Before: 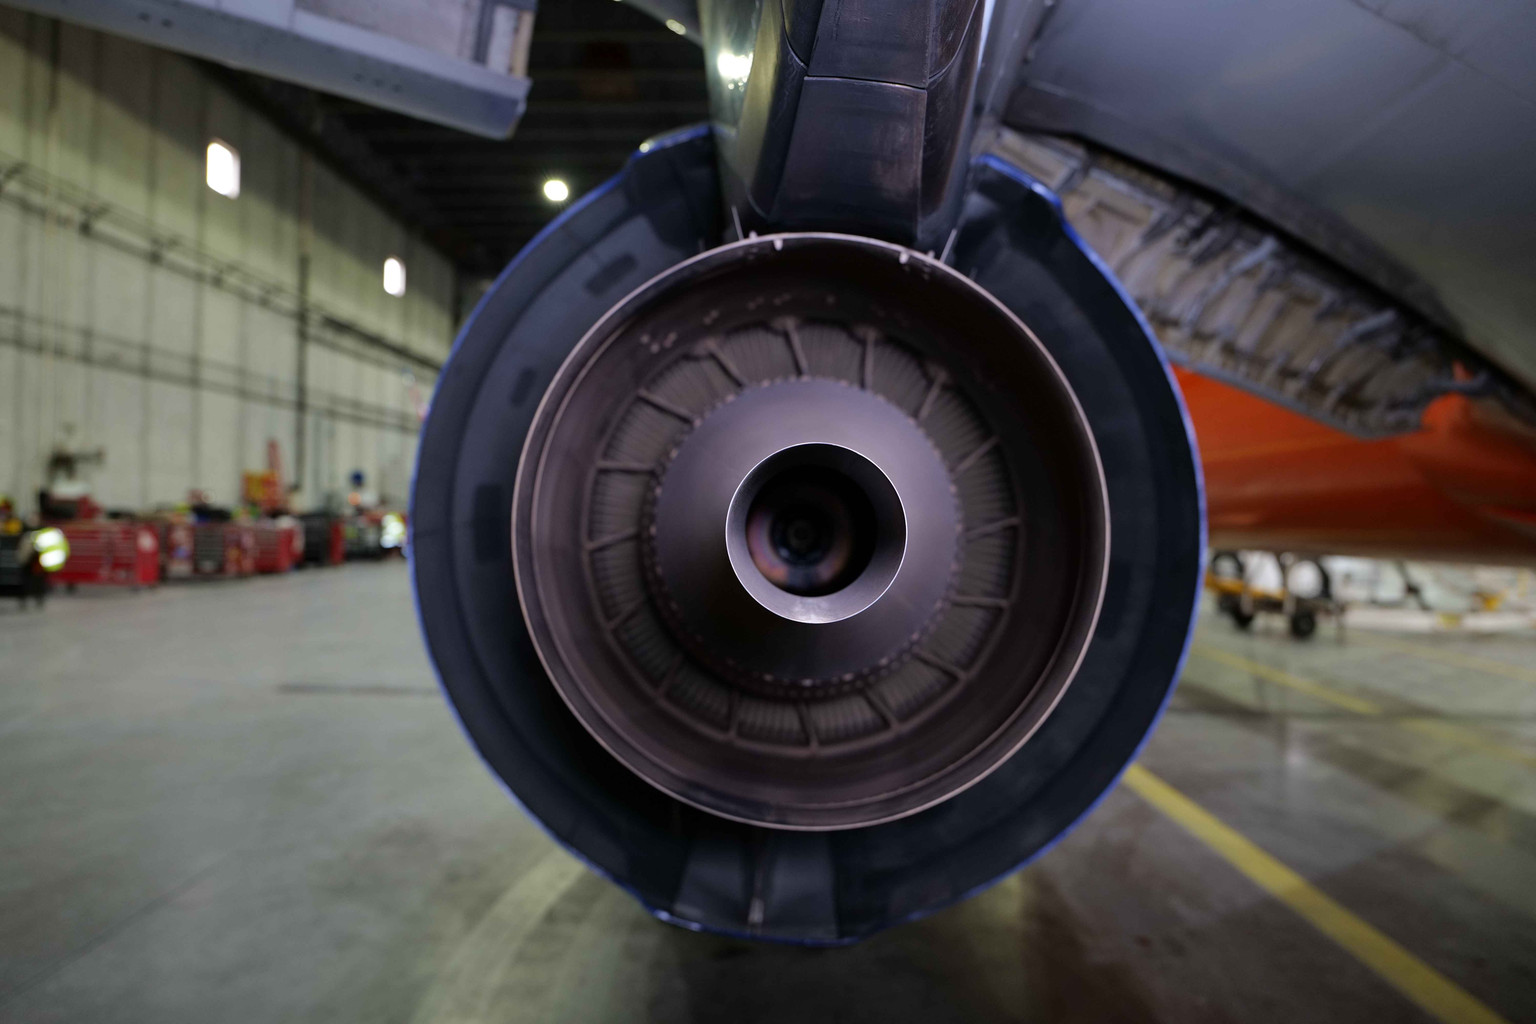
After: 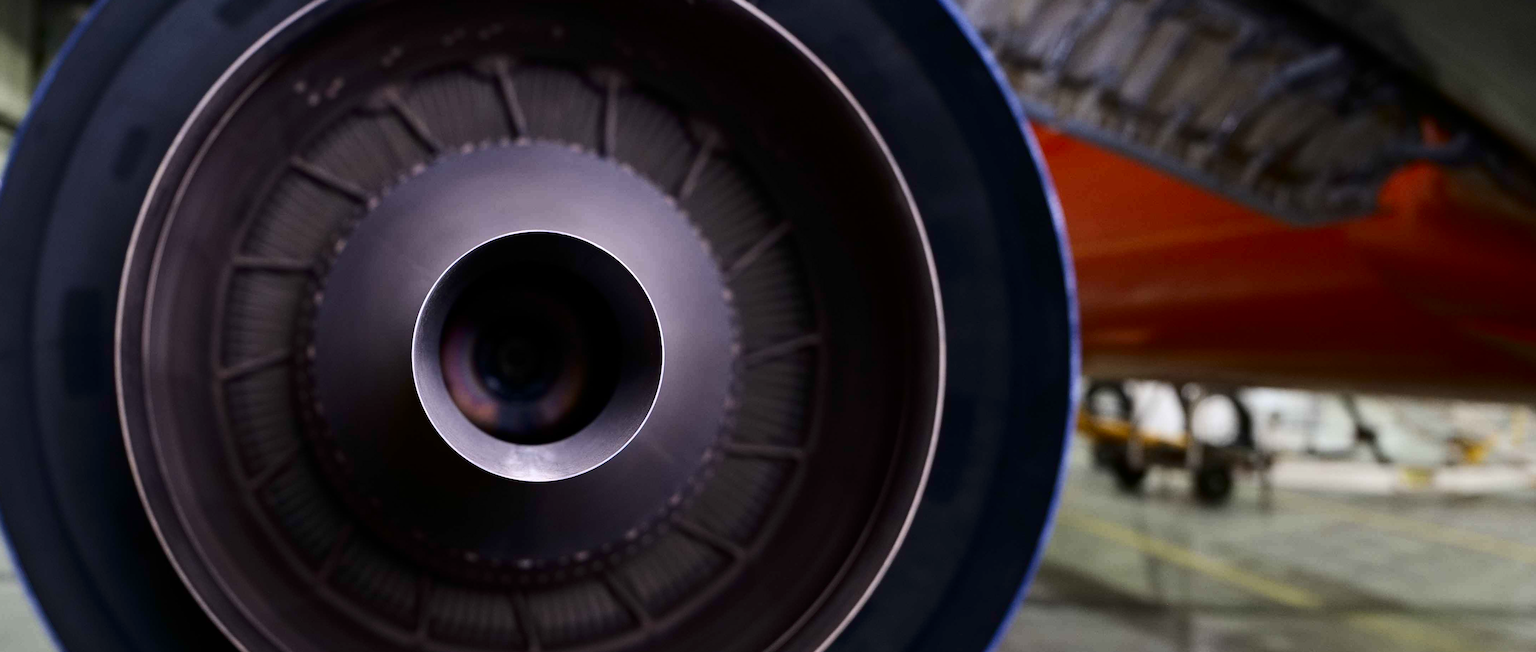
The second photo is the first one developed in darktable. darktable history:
crop and rotate: left 27.938%, top 27.046%, bottom 27.046%
contrast brightness saturation: contrast 0.28
